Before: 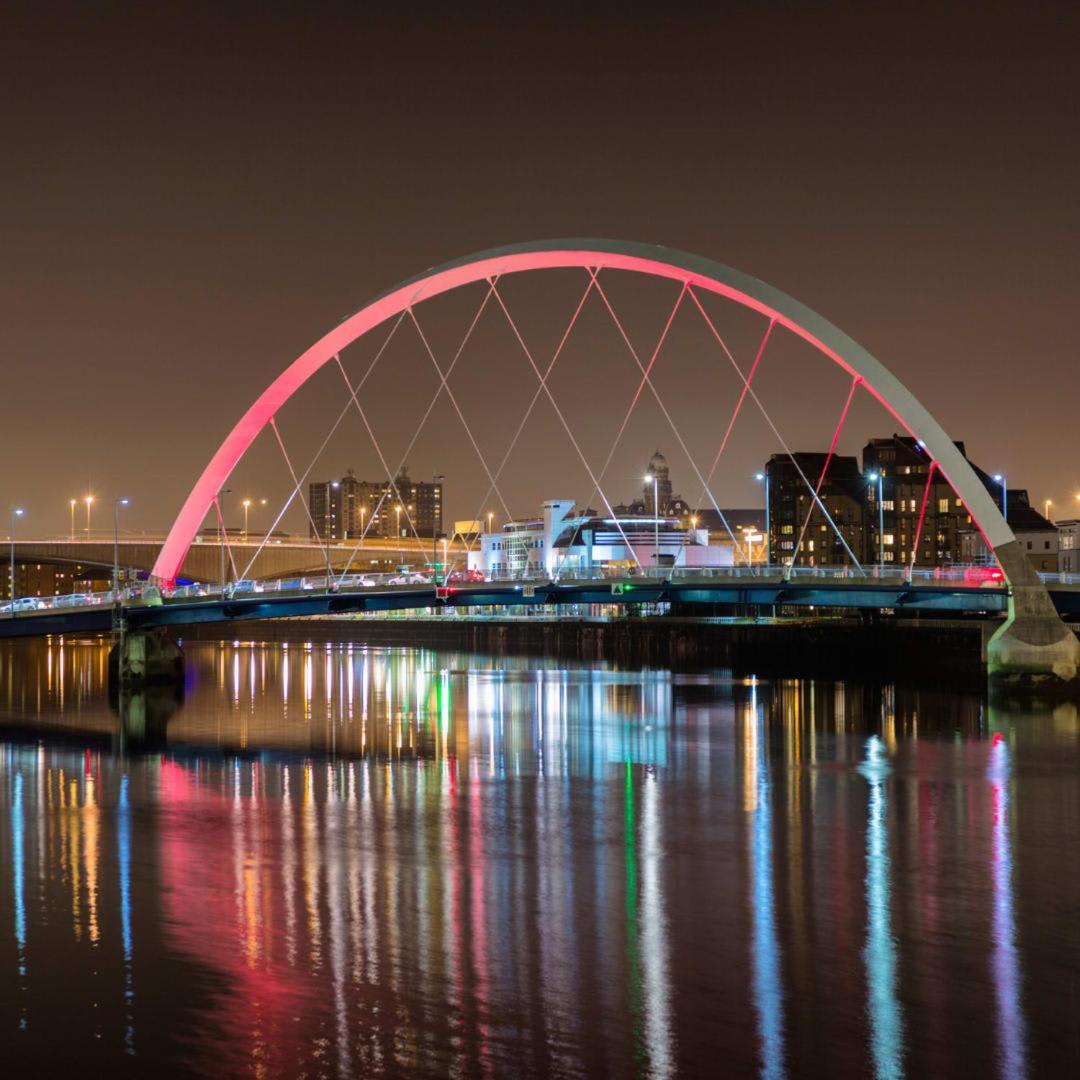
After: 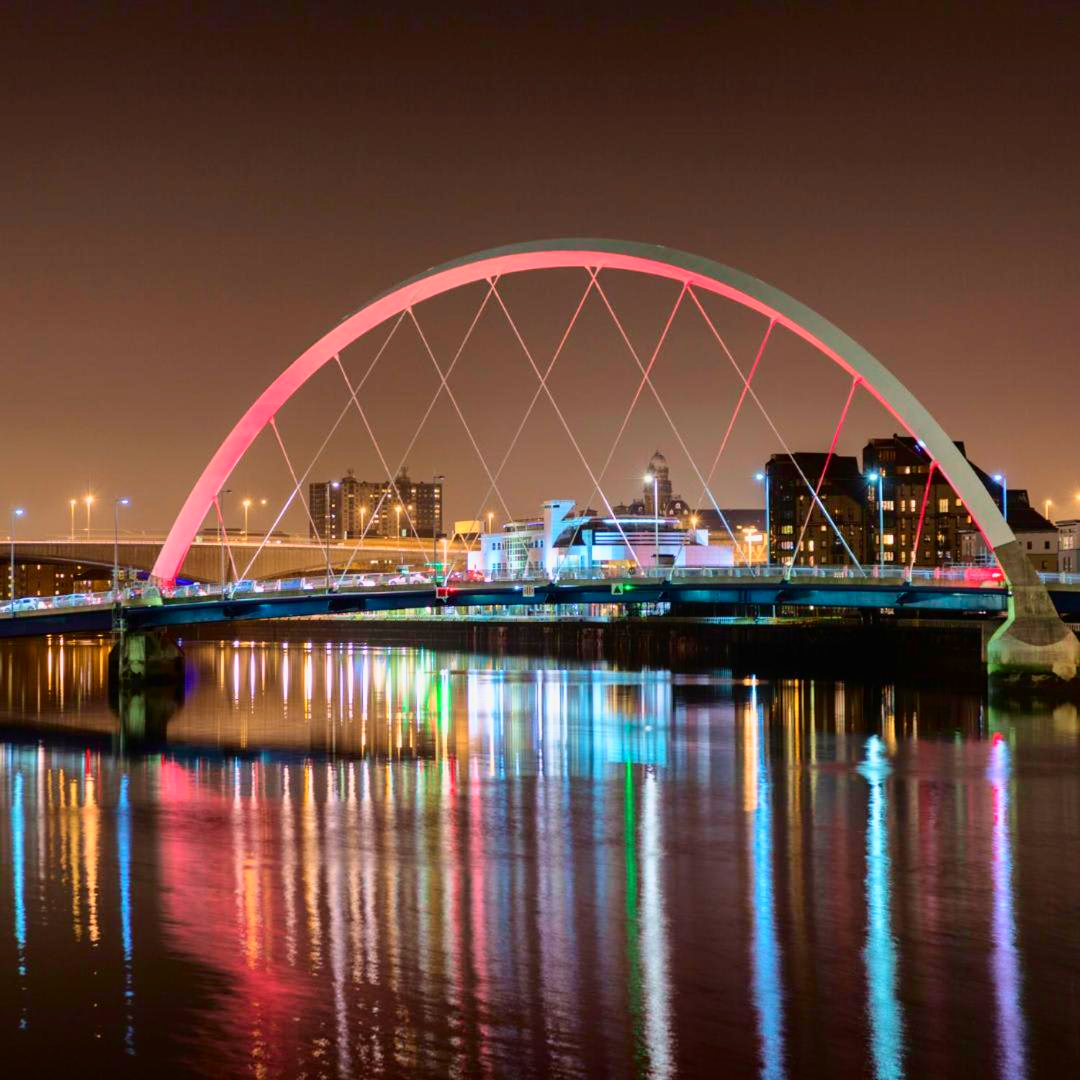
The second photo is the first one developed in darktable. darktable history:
tone curve: curves: ch0 [(0, 0) (0.091, 0.077) (0.389, 0.458) (0.745, 0.82) (0.844, 0.908) (0.909, 0.942) (1, 0.973)]; ch1 [(0, 0) (0.437, 0.404) (0.5, 0.5) (0.529, 0.556) (0.58, 0.603) (0.616, 0.649) (1, 1)]; ch2 [(0, 0) (0.442, 0.415) (0.5, 0.5) (0.535, 0.557) (0.585, 0.62) (1, 1)], color space Lab, independent channels, preserve colors none
